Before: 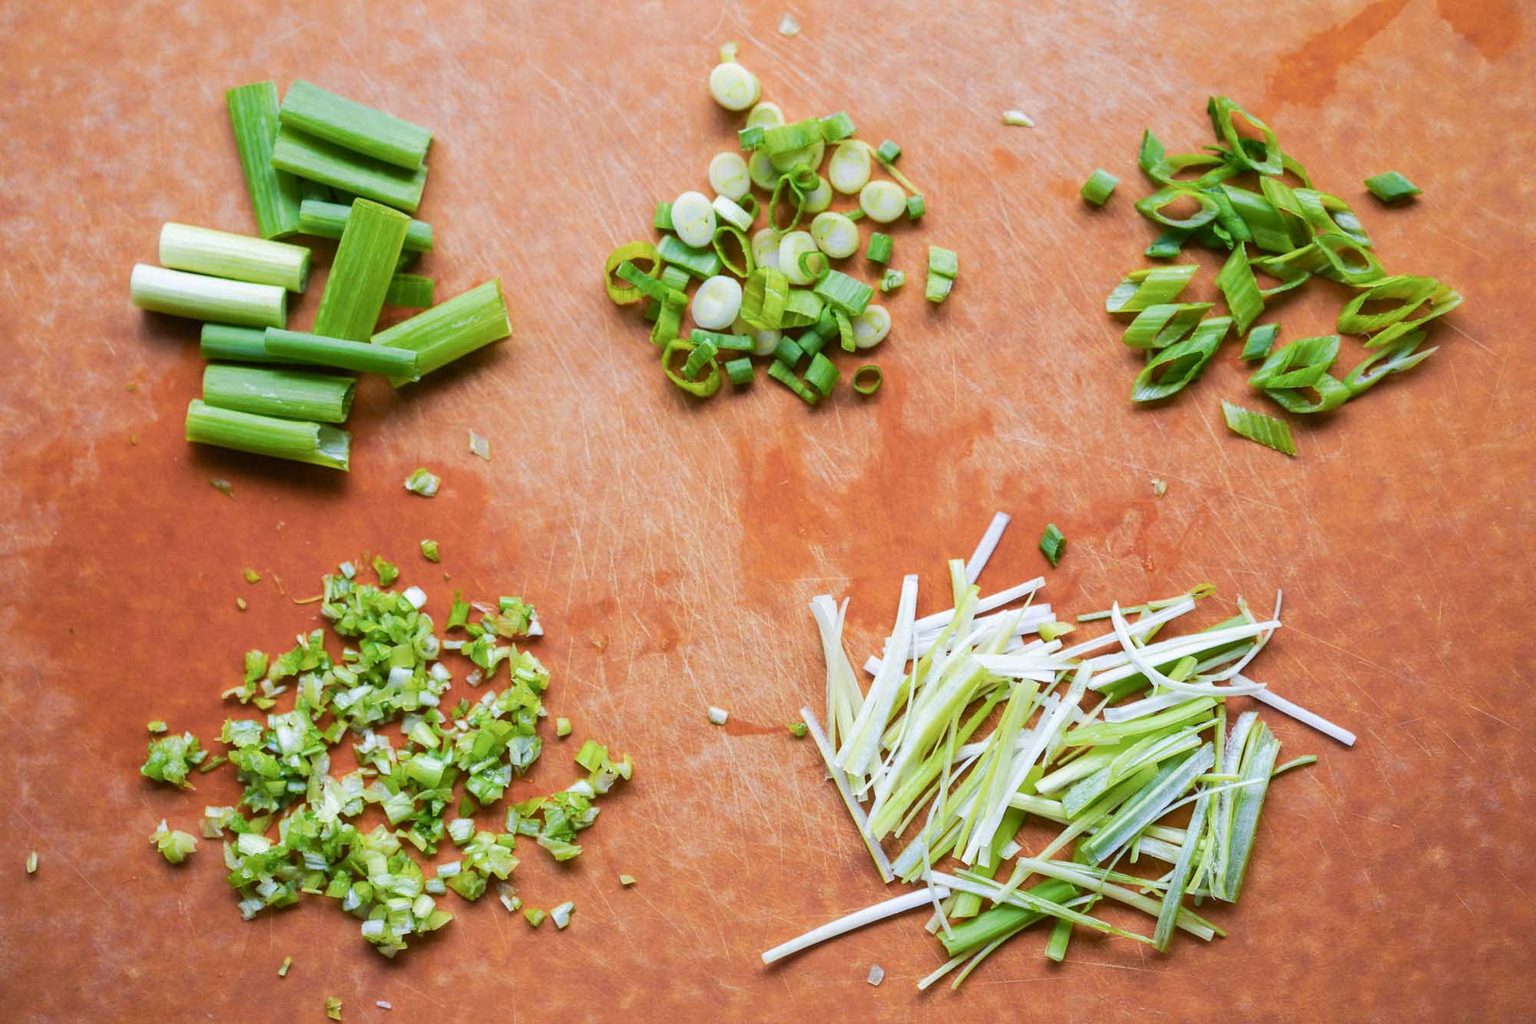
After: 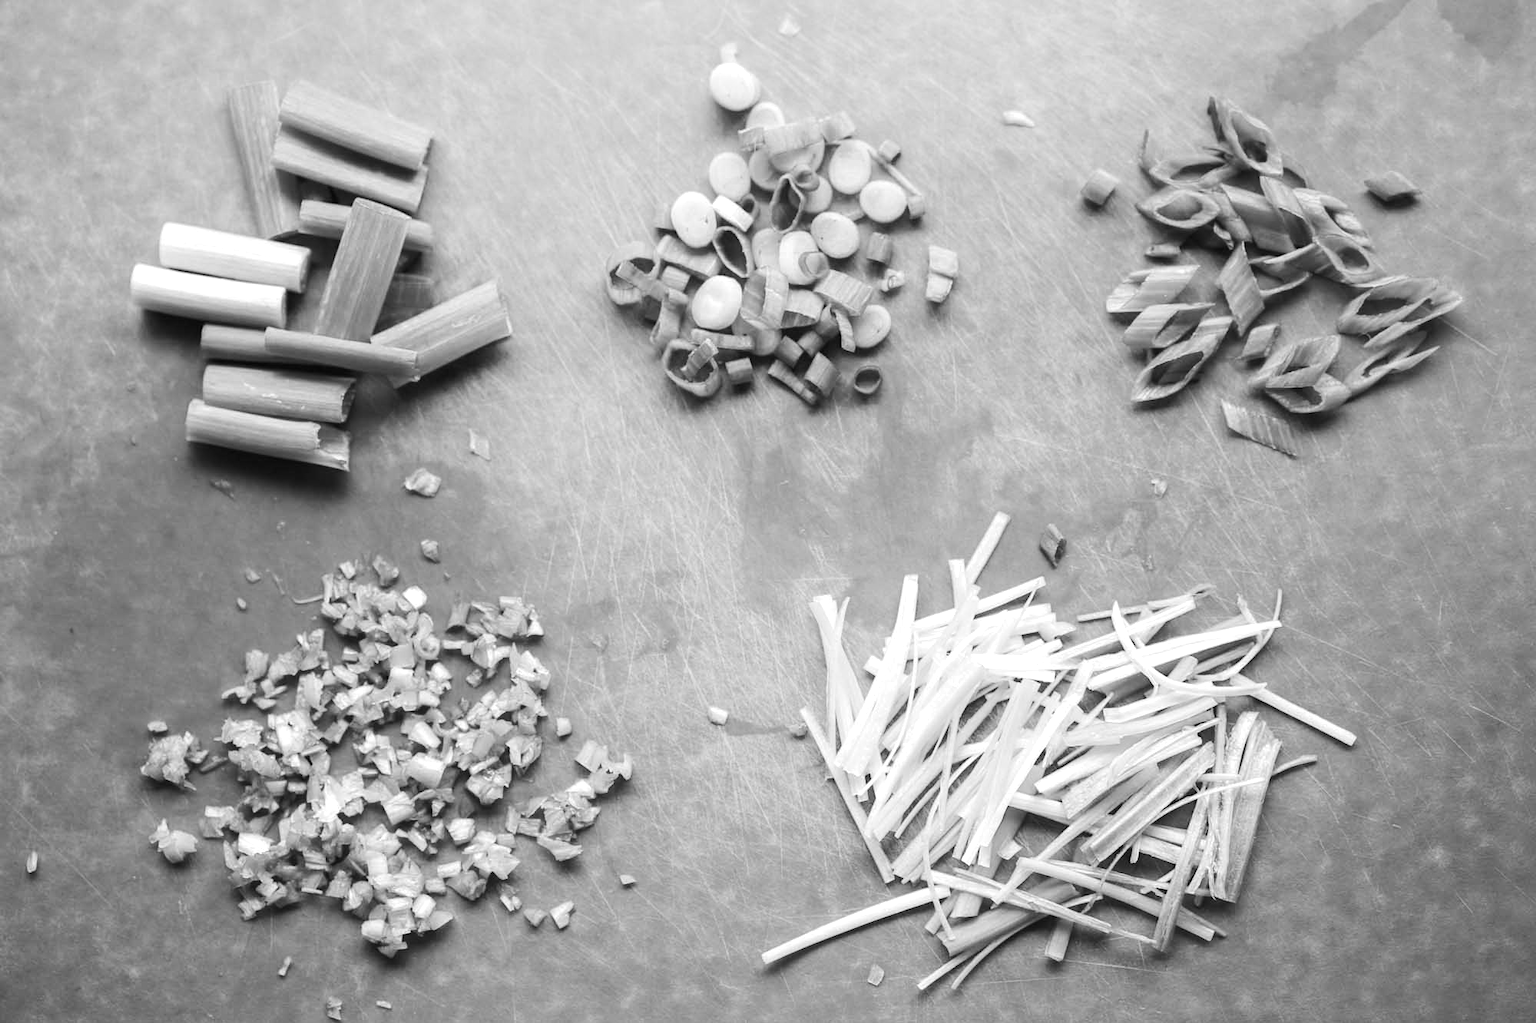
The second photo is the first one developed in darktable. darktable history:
tone equalizer: -8 EV -0.417 EV, -7 EV -0.389 EV, -6 EV -0.333 EV, -5 EV -0.222 EV, -3 EV 0.222 EV, -2 EV 0.333 EV, -1 EV 0.389 EV, +0 EV 0.417 EV, edges refinement/feathering 500, mask exposure compensation -1.57 EV, preserve details no
shadows and highlights: shadows -24.28, highlights 49.77, soften with gaussian
monochrome: a -35.87, b 49.73, size 1.7
